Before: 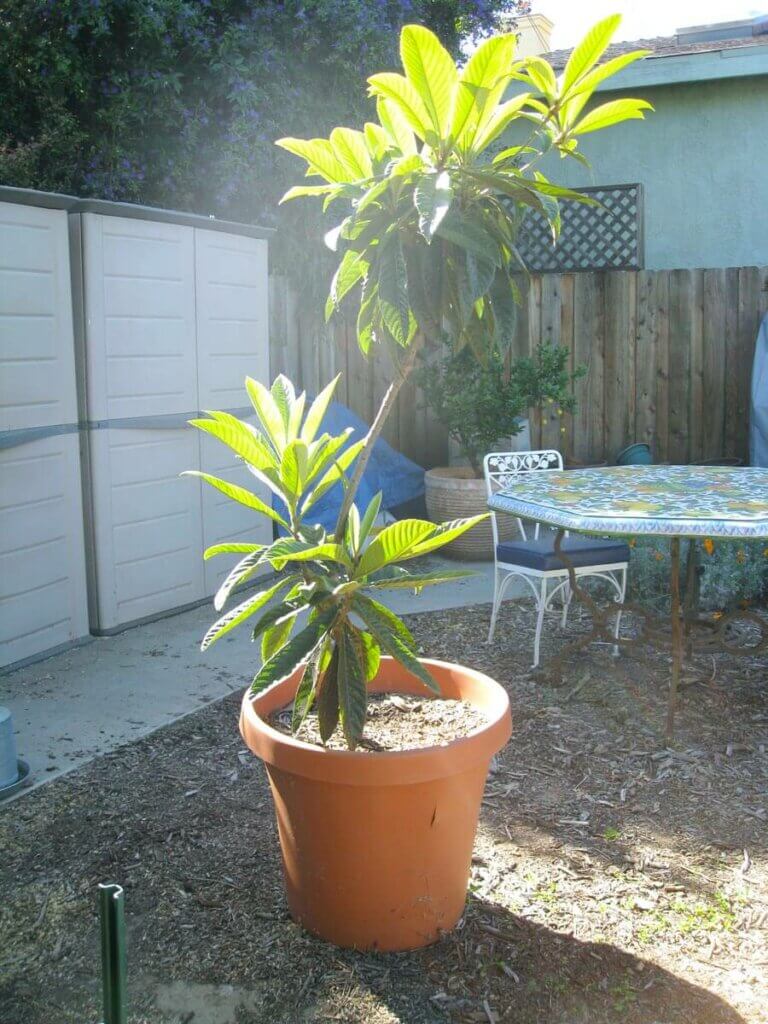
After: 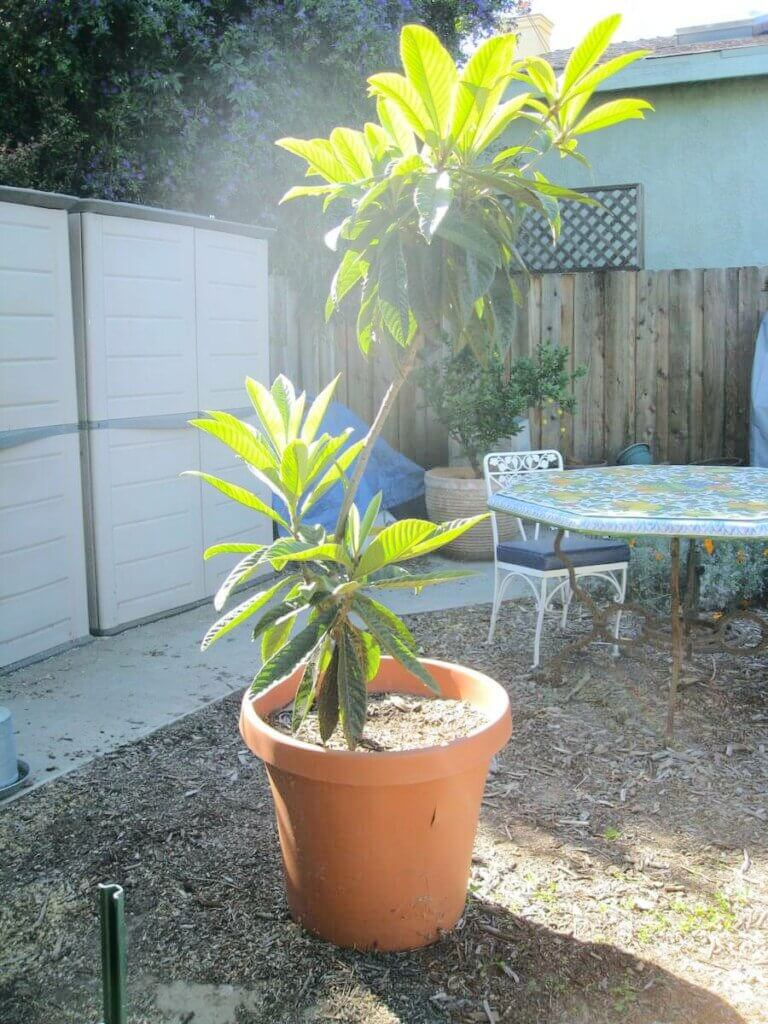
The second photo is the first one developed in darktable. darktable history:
tone curve: curves: ch0 [(0, 0) (0.003, 0.026) (0.011, 0.03) (0.025, 0.038) (0.044, 0.046) (0.069, 0.055) (0.1, 0.075) (0.136, 0.114) (0.177, 0.158) (0.224, 0.215) (0.277, 0.296) (0.335, 0.386) (0.399, 0.479) (0.468, 0.568) (0.543, 0.637) (0.623, 0.707) (0.709, 0.773) (0.801, 0.834) (0.898, 0.896) (1, 1)], color space Lab, independent channels, preserve colors none
